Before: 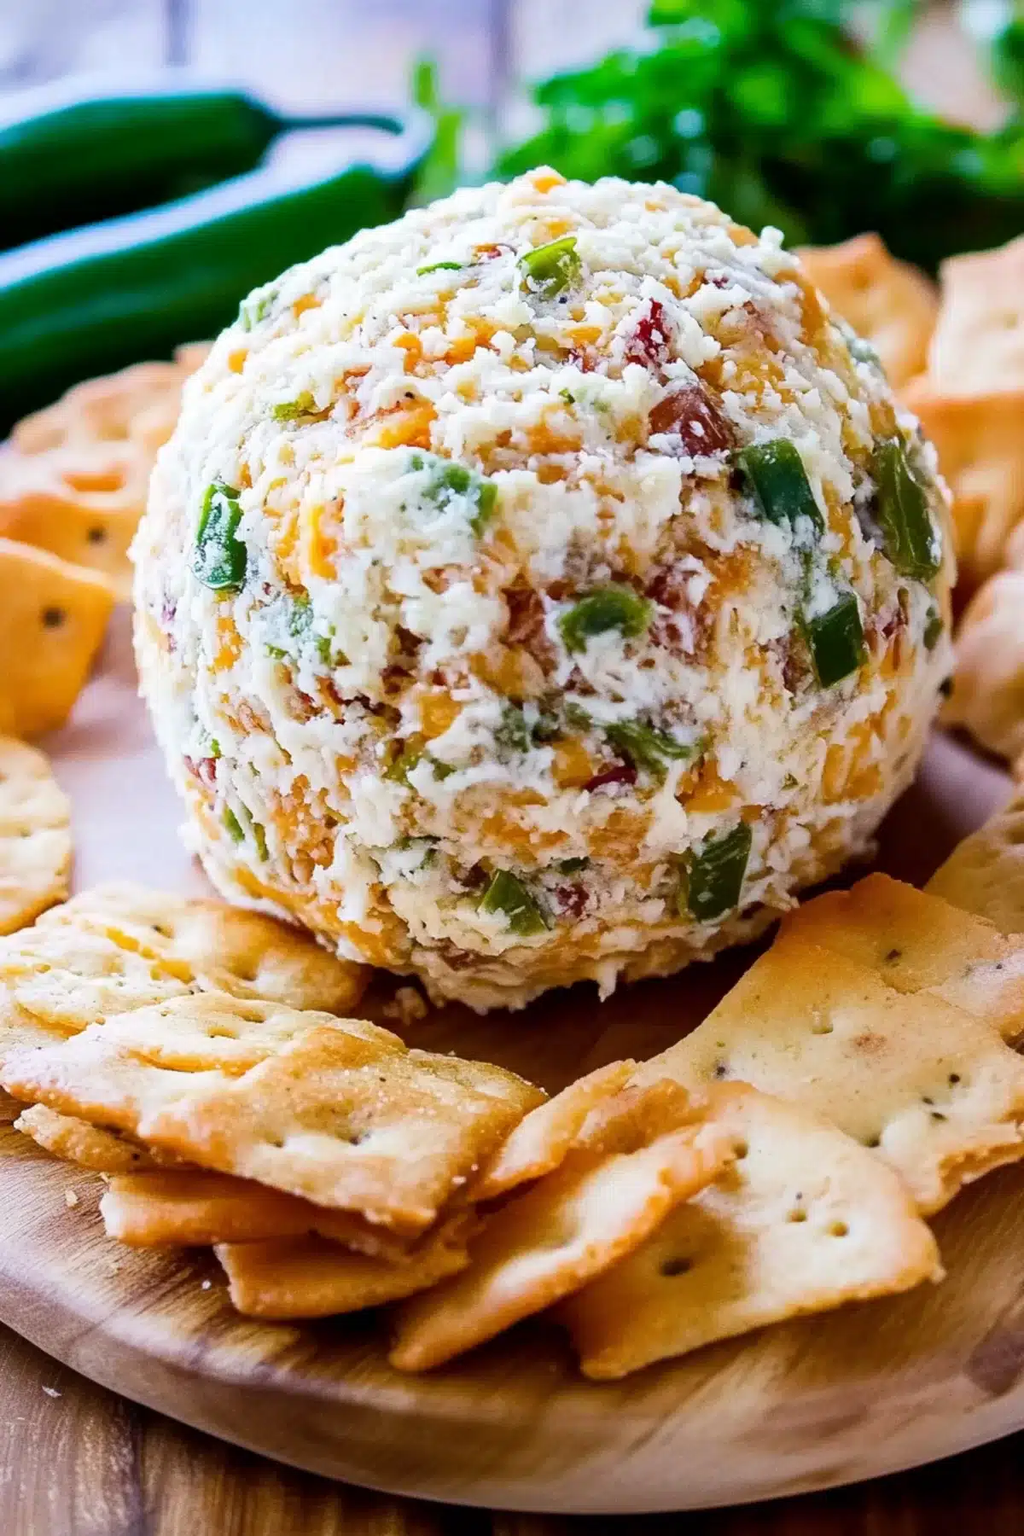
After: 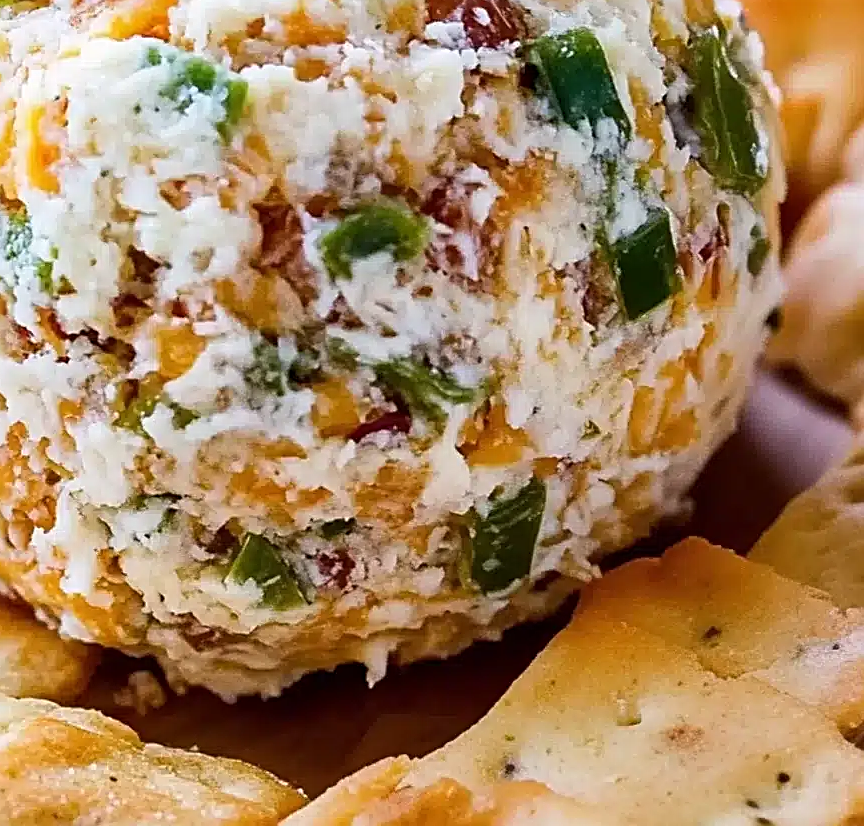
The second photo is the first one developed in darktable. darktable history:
crop and rotate: left 27.938%, top 27.046%, bottom 27.046%
sharpen: radius 2.543, amount 0.636
